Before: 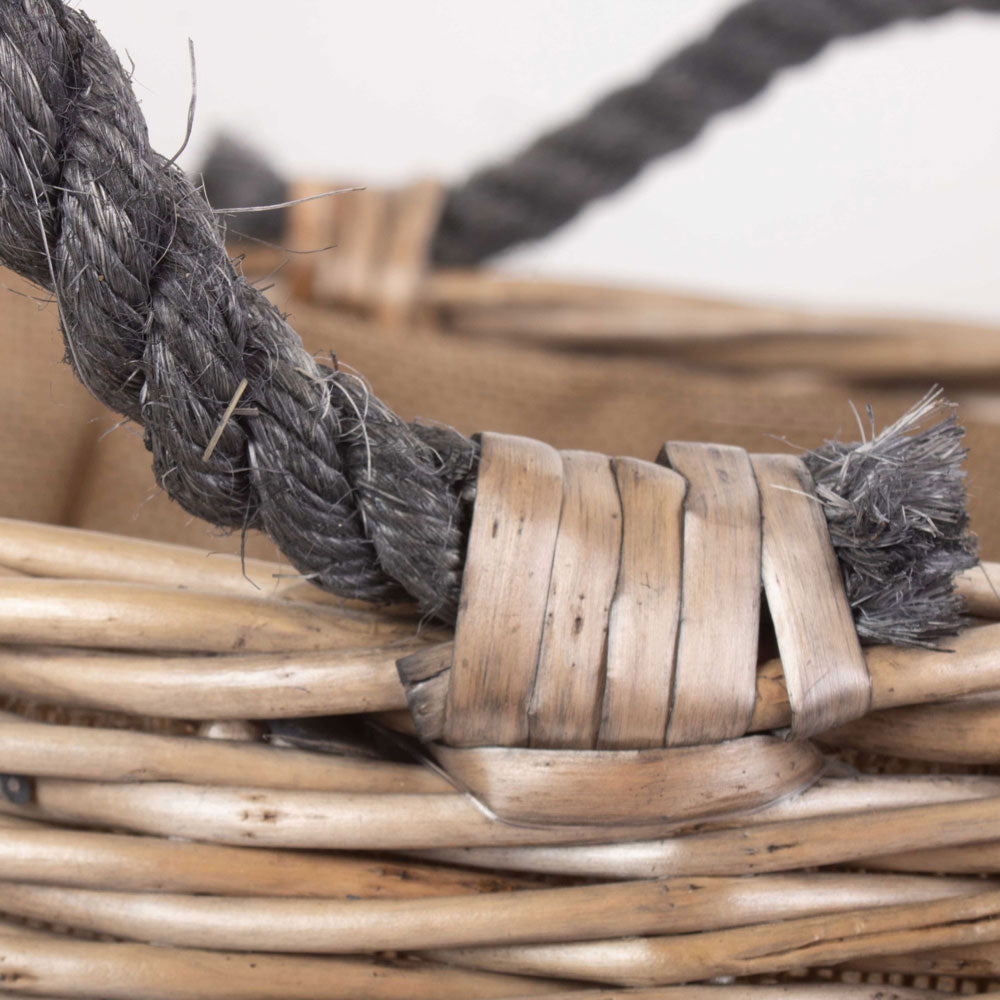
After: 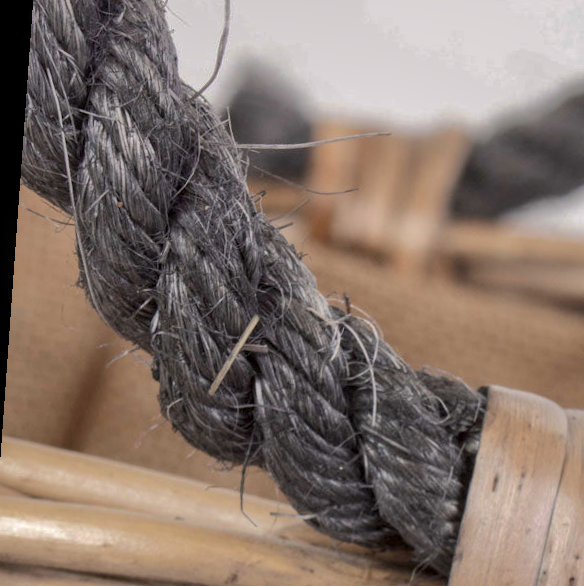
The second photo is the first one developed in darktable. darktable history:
local contrast: on, module defaults
crop and rotate: left 3.047%, top 7.509%, right 42.236%, bottom 37.598%
rotate and perspective: rotation 4.1°, automatic cropping off
shadows and highlights: shadows 25, highlights -70
